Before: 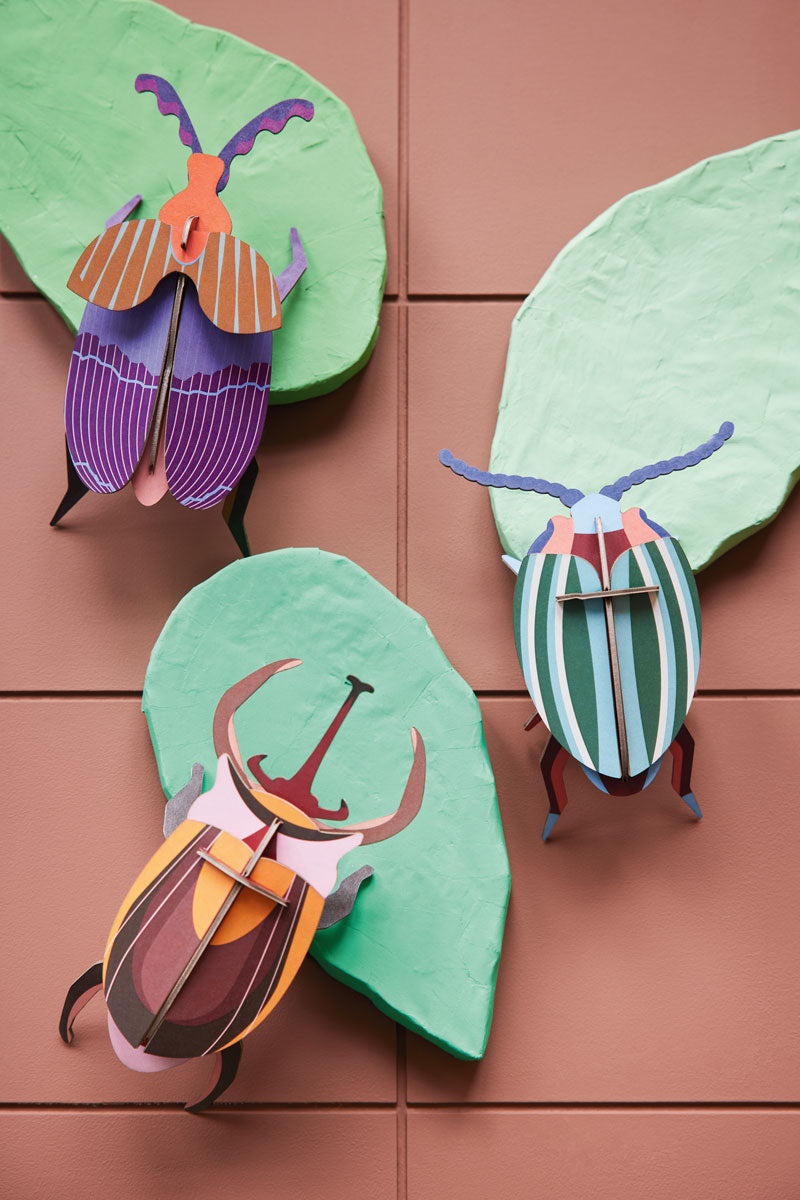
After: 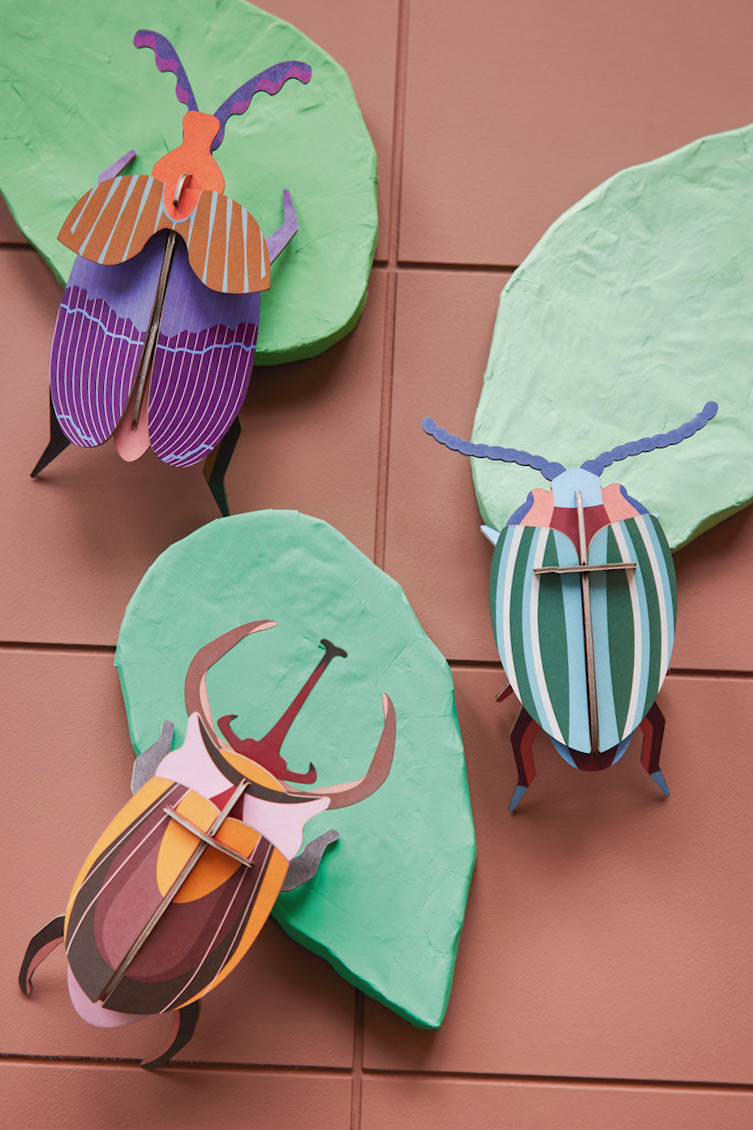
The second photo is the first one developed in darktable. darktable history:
crop and rotate: angle -2.4°
shadows and highlights: on, module defaults
